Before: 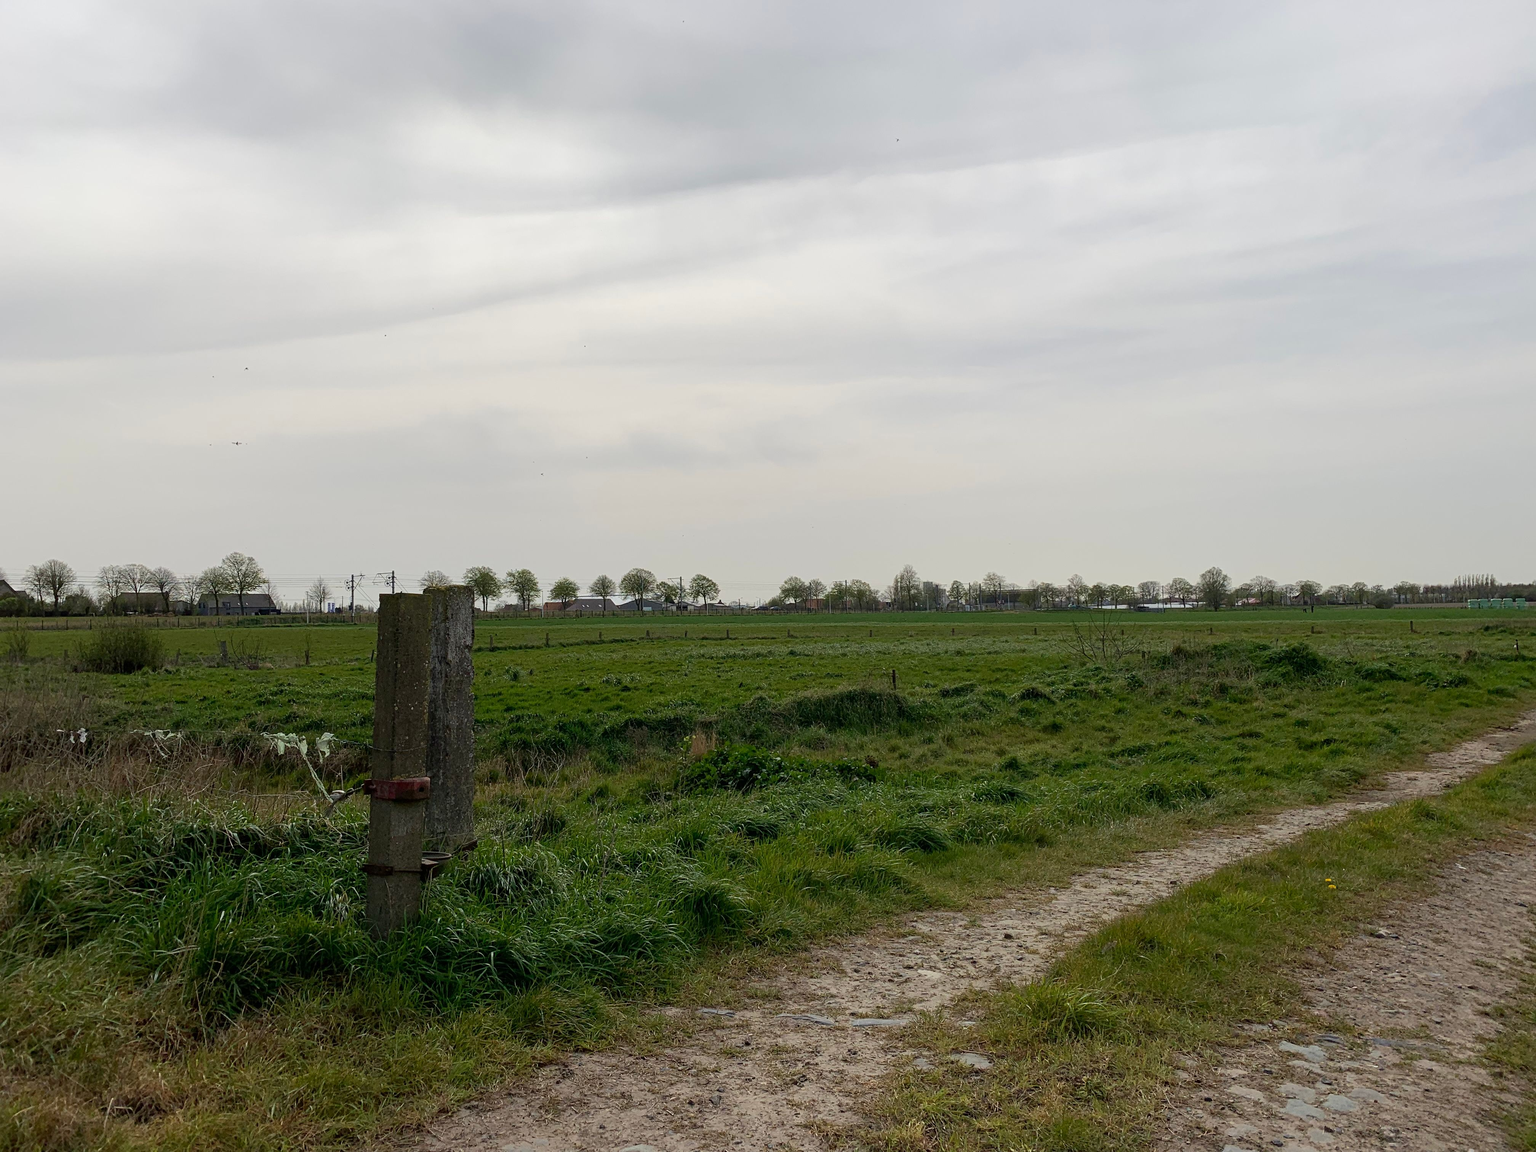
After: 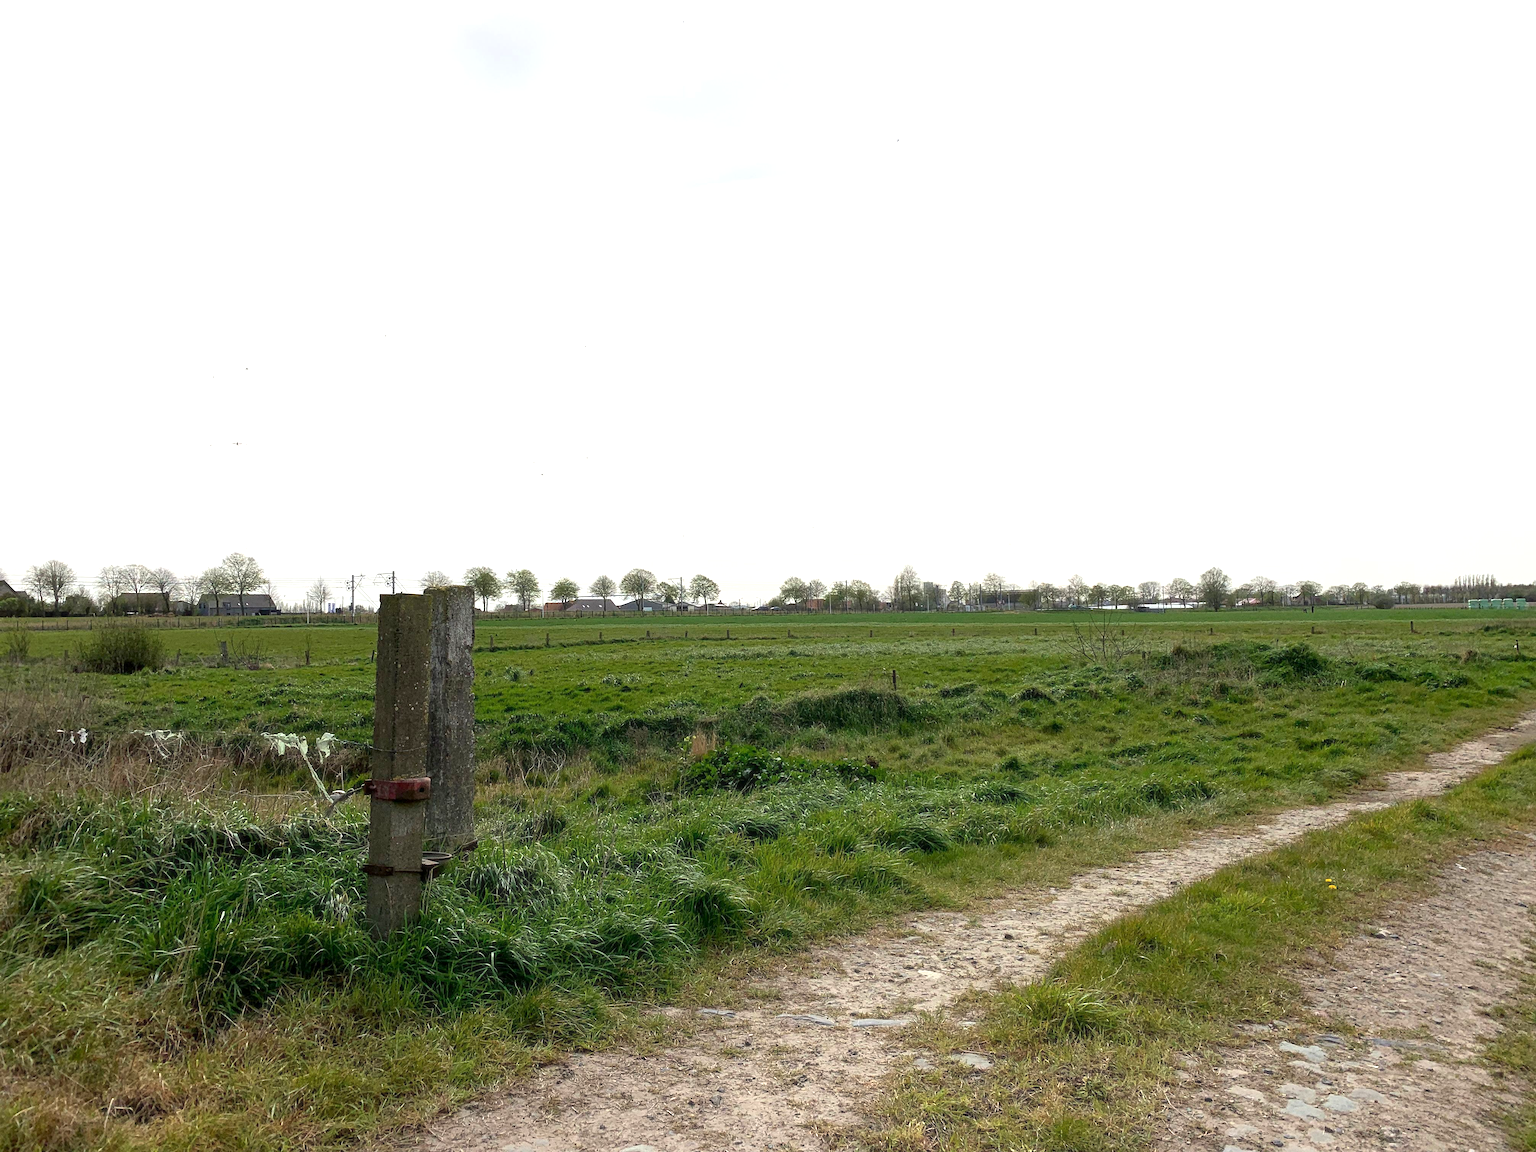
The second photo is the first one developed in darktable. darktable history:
haze removal: strength -0.081, distance 0.363, compatibility mode true, adaptive false
exposure: black level correction 0.001, exposure 0.965 EV, compensate exposure bias true, compensate highlight preservation false
